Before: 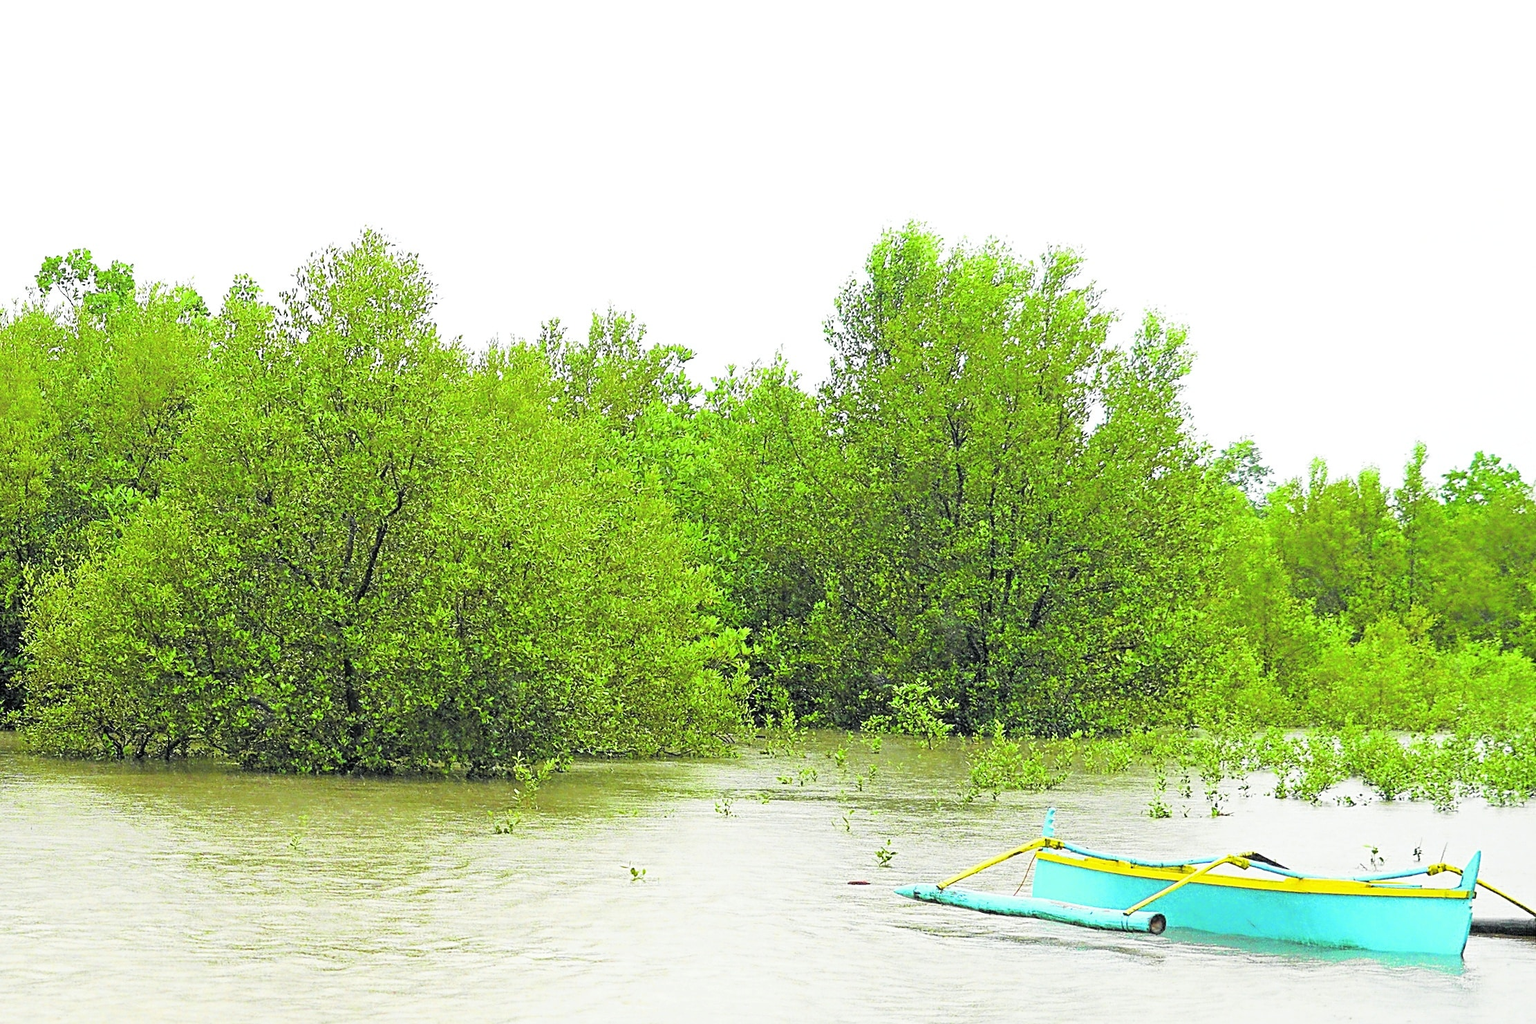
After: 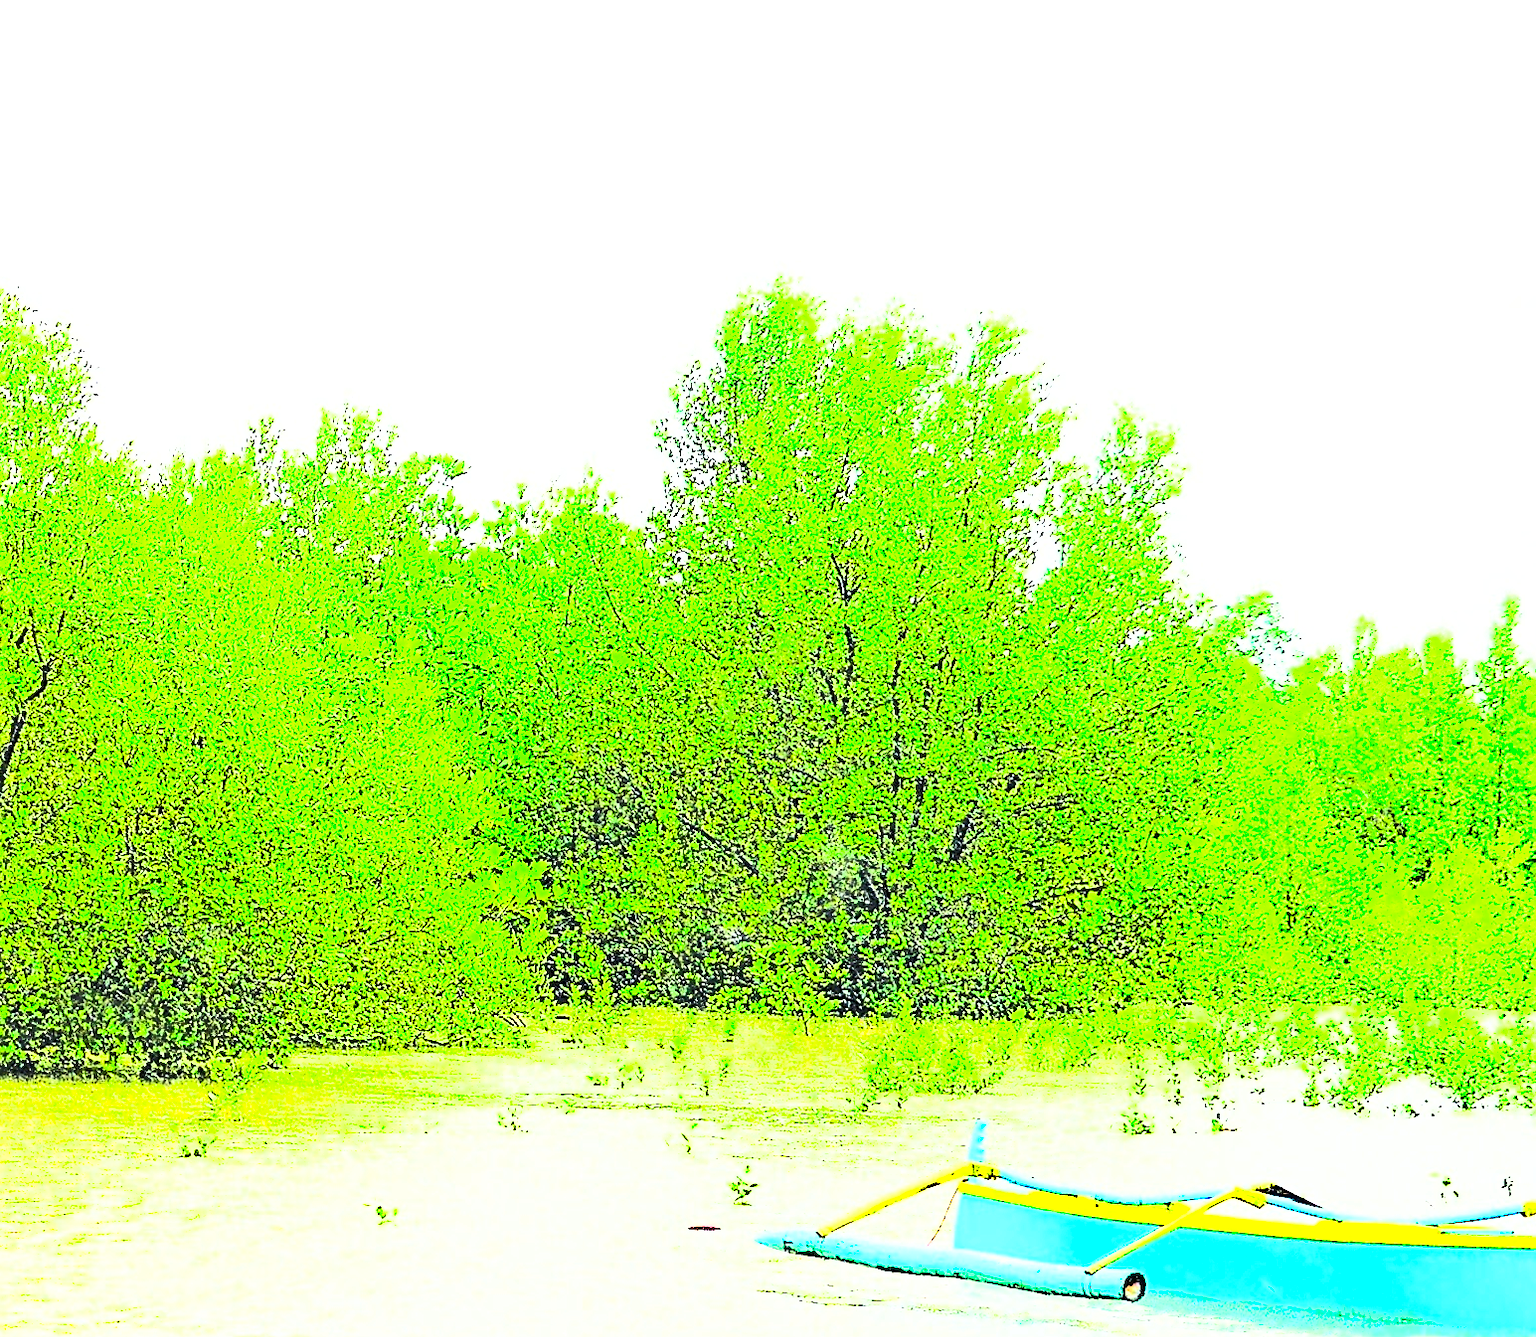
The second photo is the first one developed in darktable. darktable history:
contrast brightness saturation: contrast 1, brightness 1, saturation 1
shadows and highlights: low approximation 0.01, soften with gaussian
exposure: black level correction 0, exposure 1.1 EV, compensate exposure bias true, compensate highlight preservation false
crop and rotate: left 24.034%, top 2.838%, right 6.406%, bottom 6.299%
sharpen: on, module defaults
